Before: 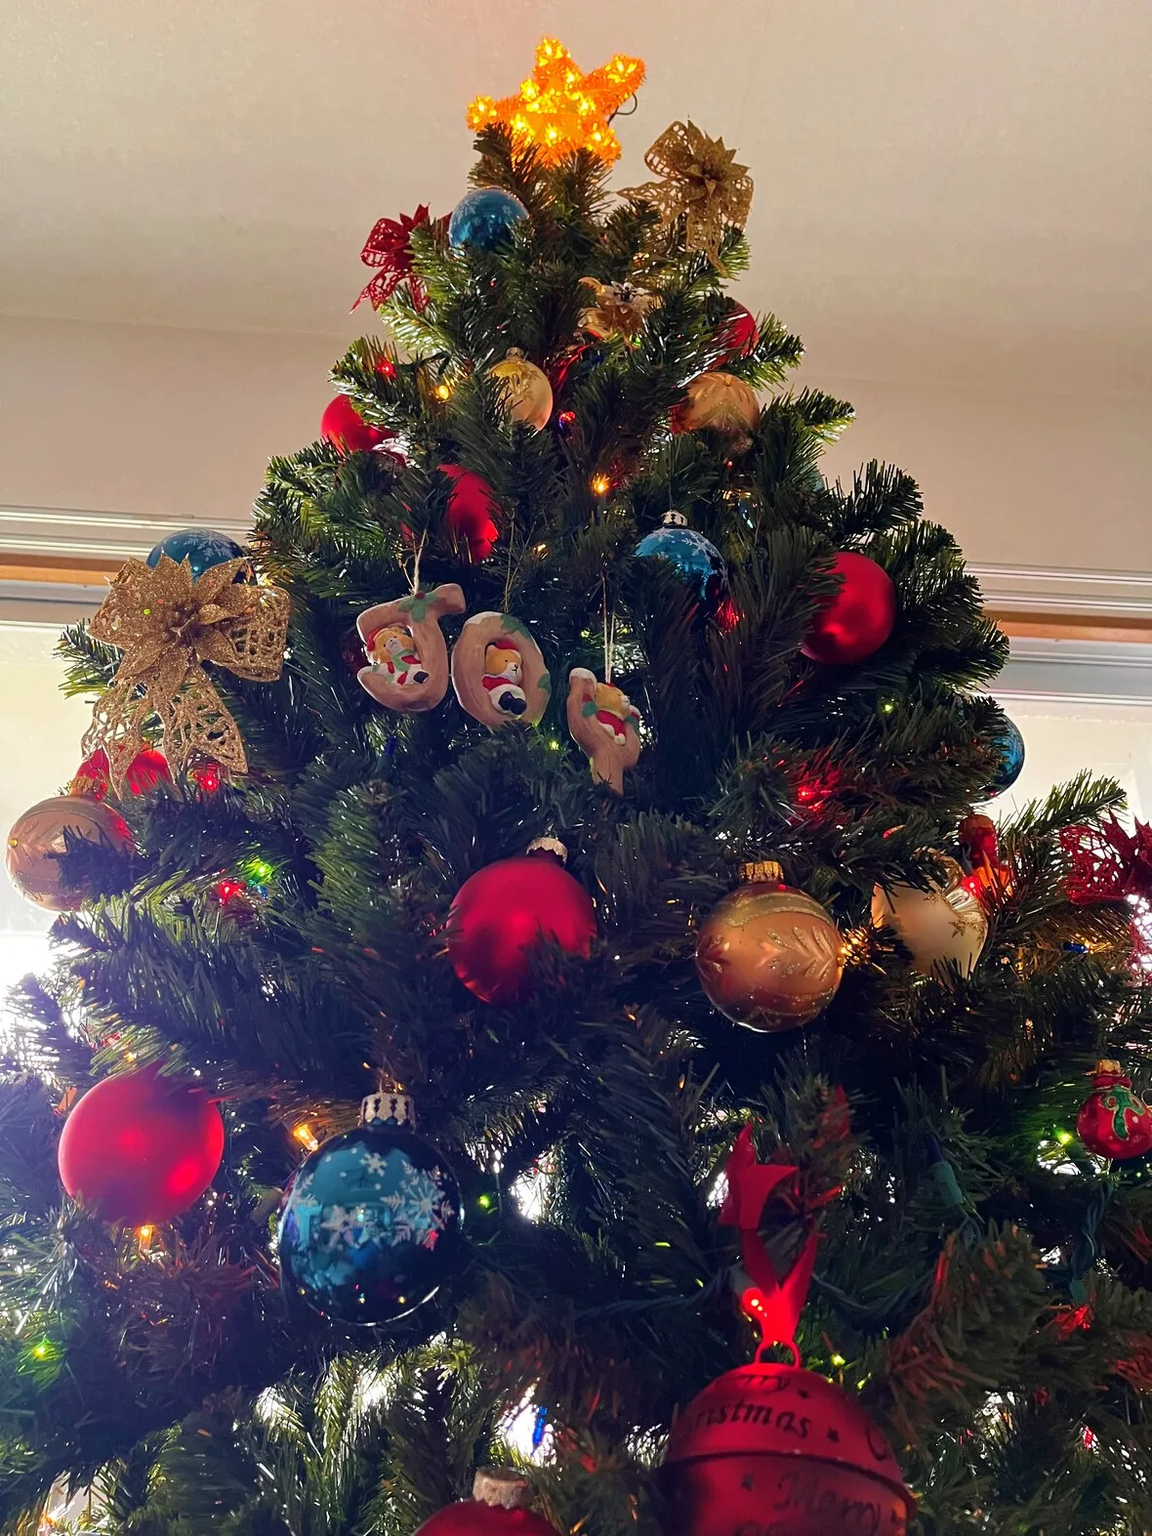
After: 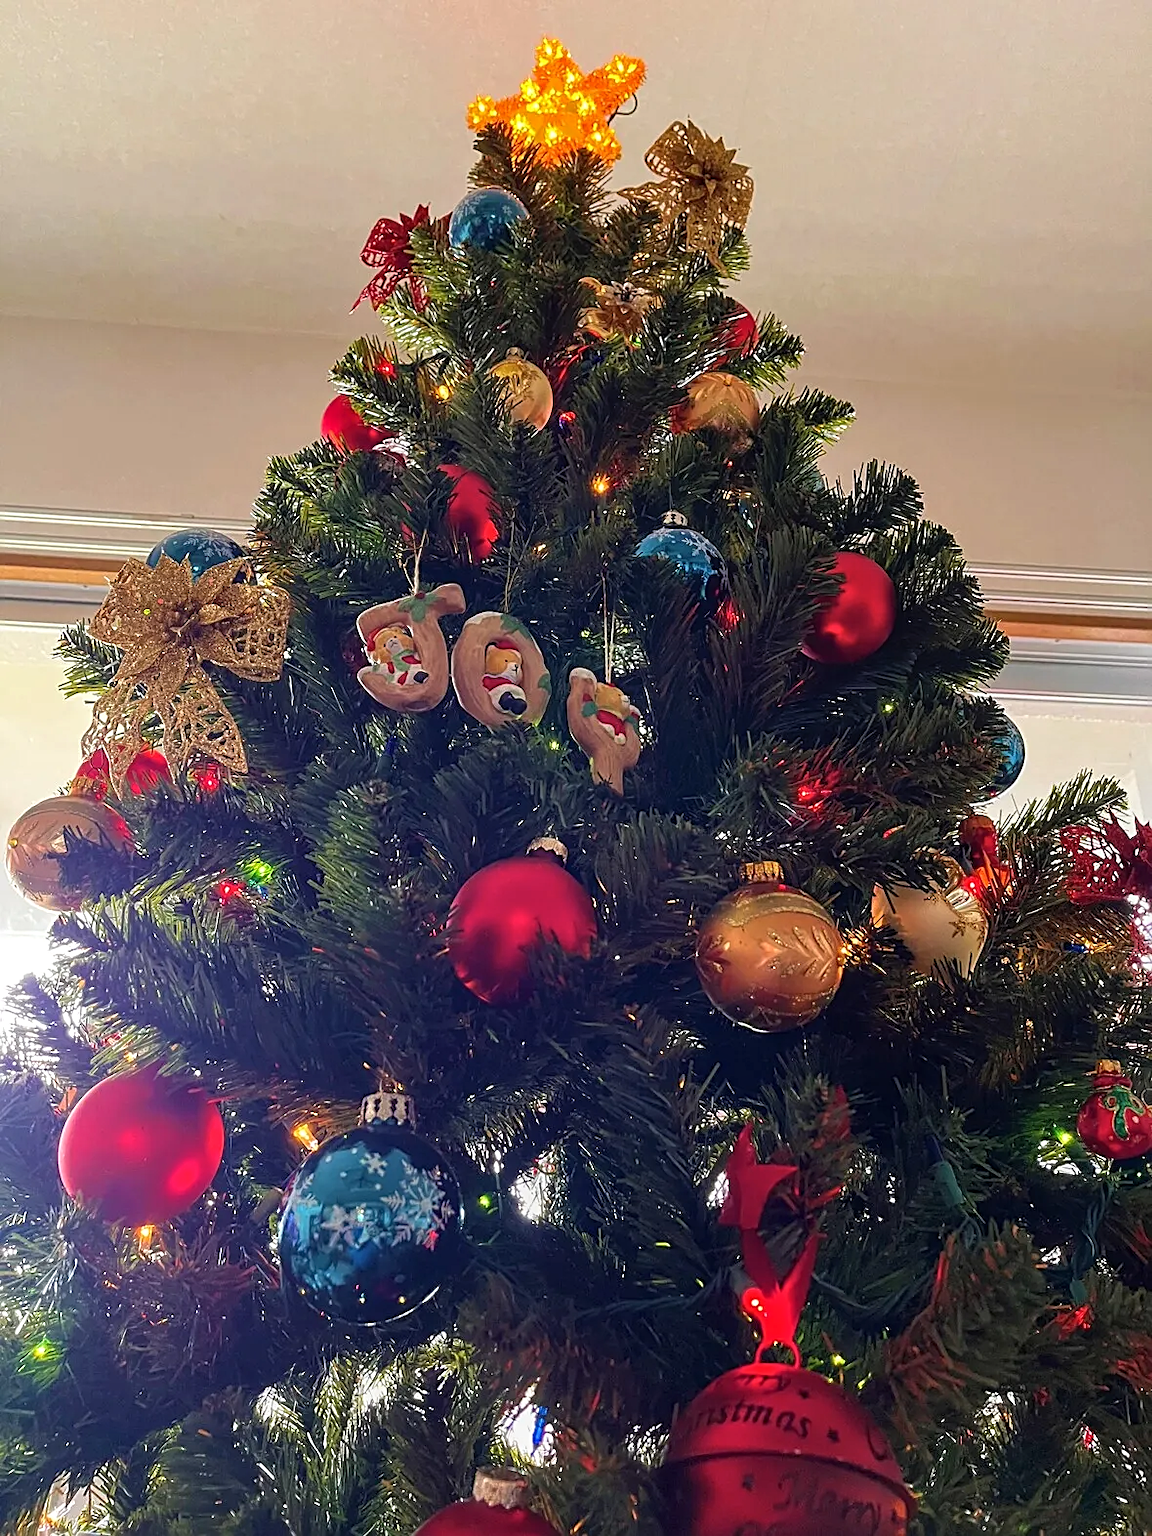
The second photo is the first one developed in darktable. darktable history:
local contrast: detail 114%
exposure: exposure 0.127 EV, compensate highlight preservation false
sharpen: amount 0.496
